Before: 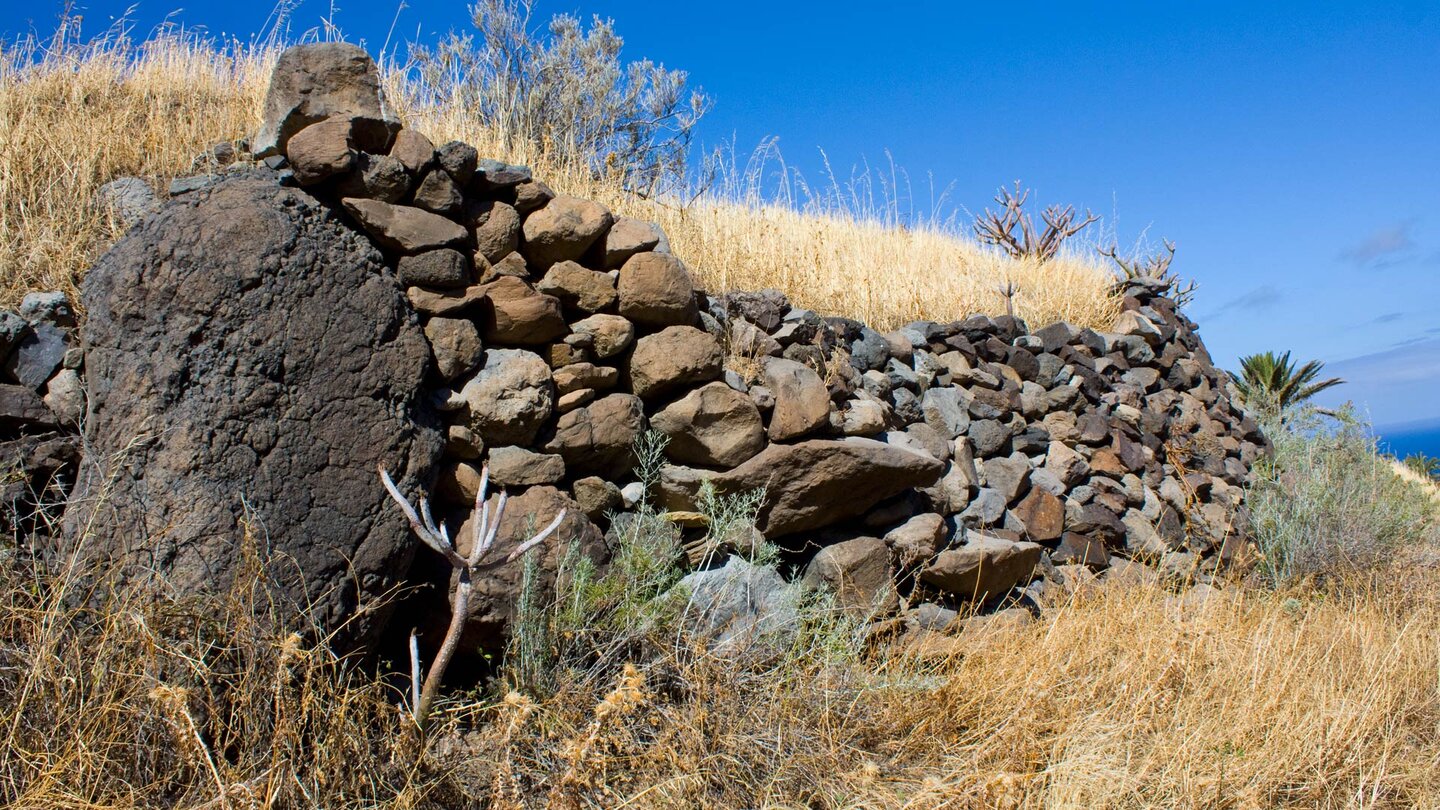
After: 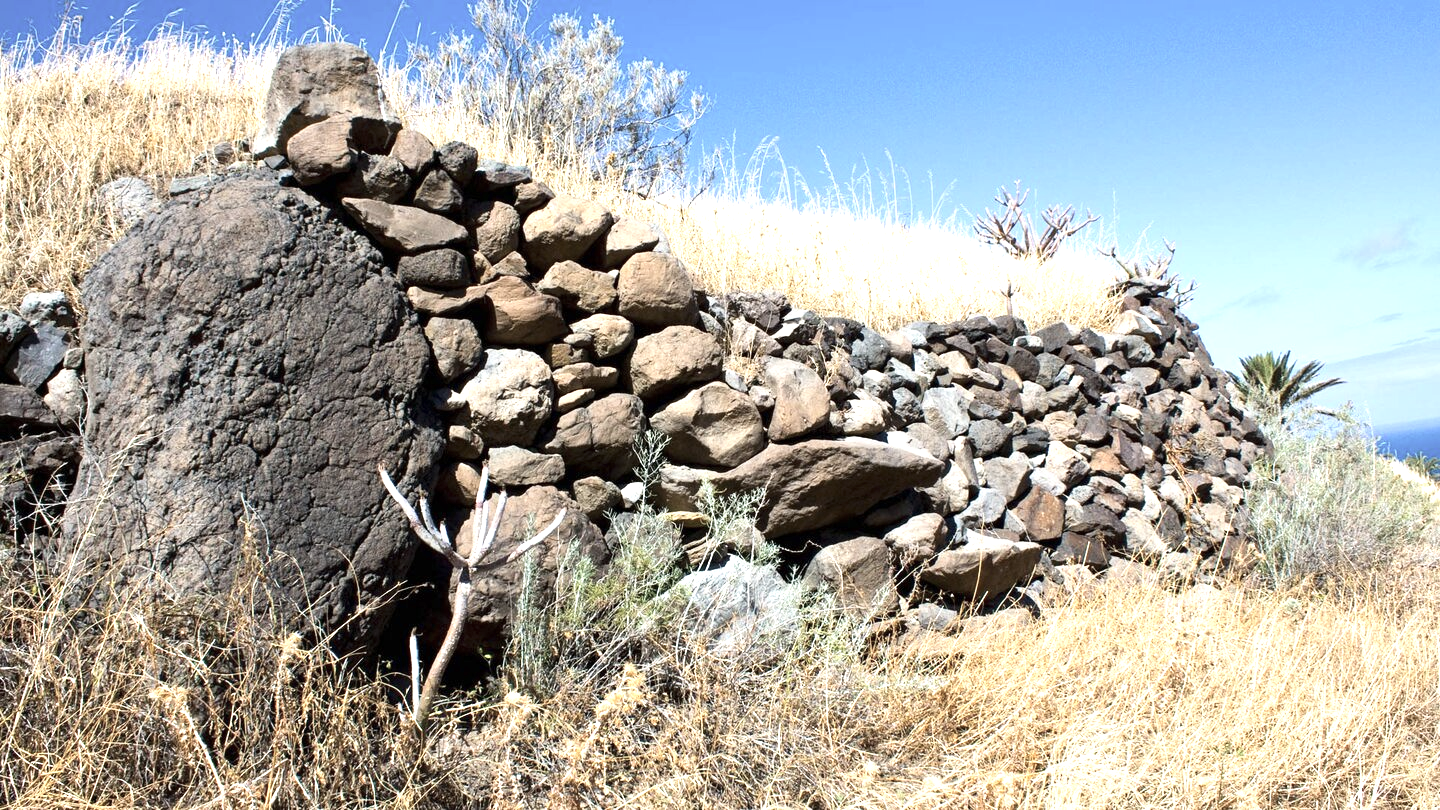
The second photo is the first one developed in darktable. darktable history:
exposure: exposure 1.159 EV, compensate highlight preservation false
contrast brightness saturation: contrast 0.103, saturation -0.375
